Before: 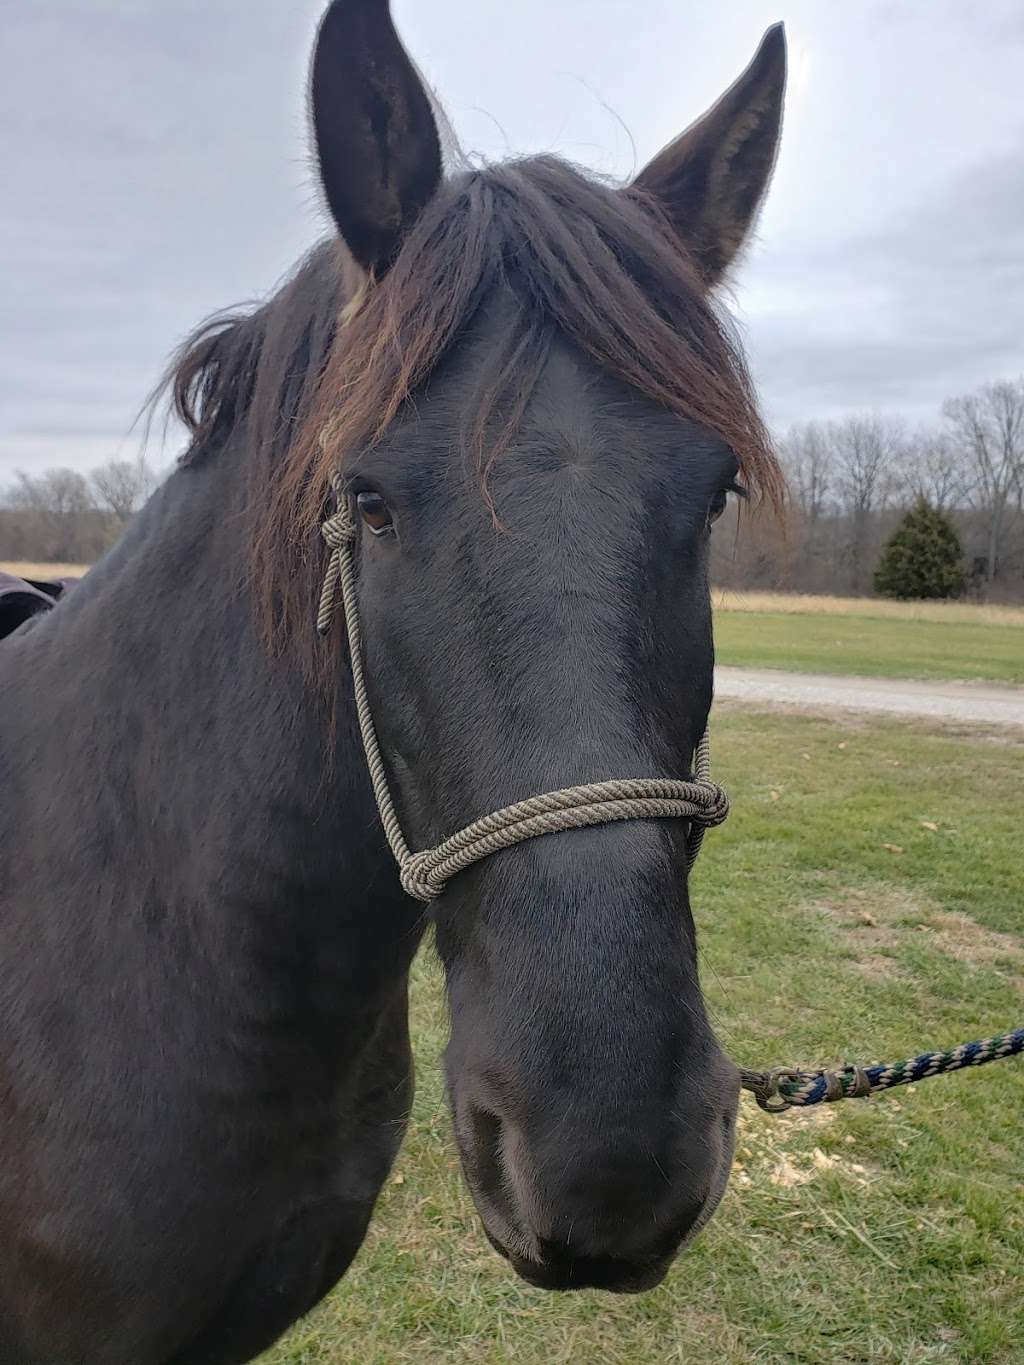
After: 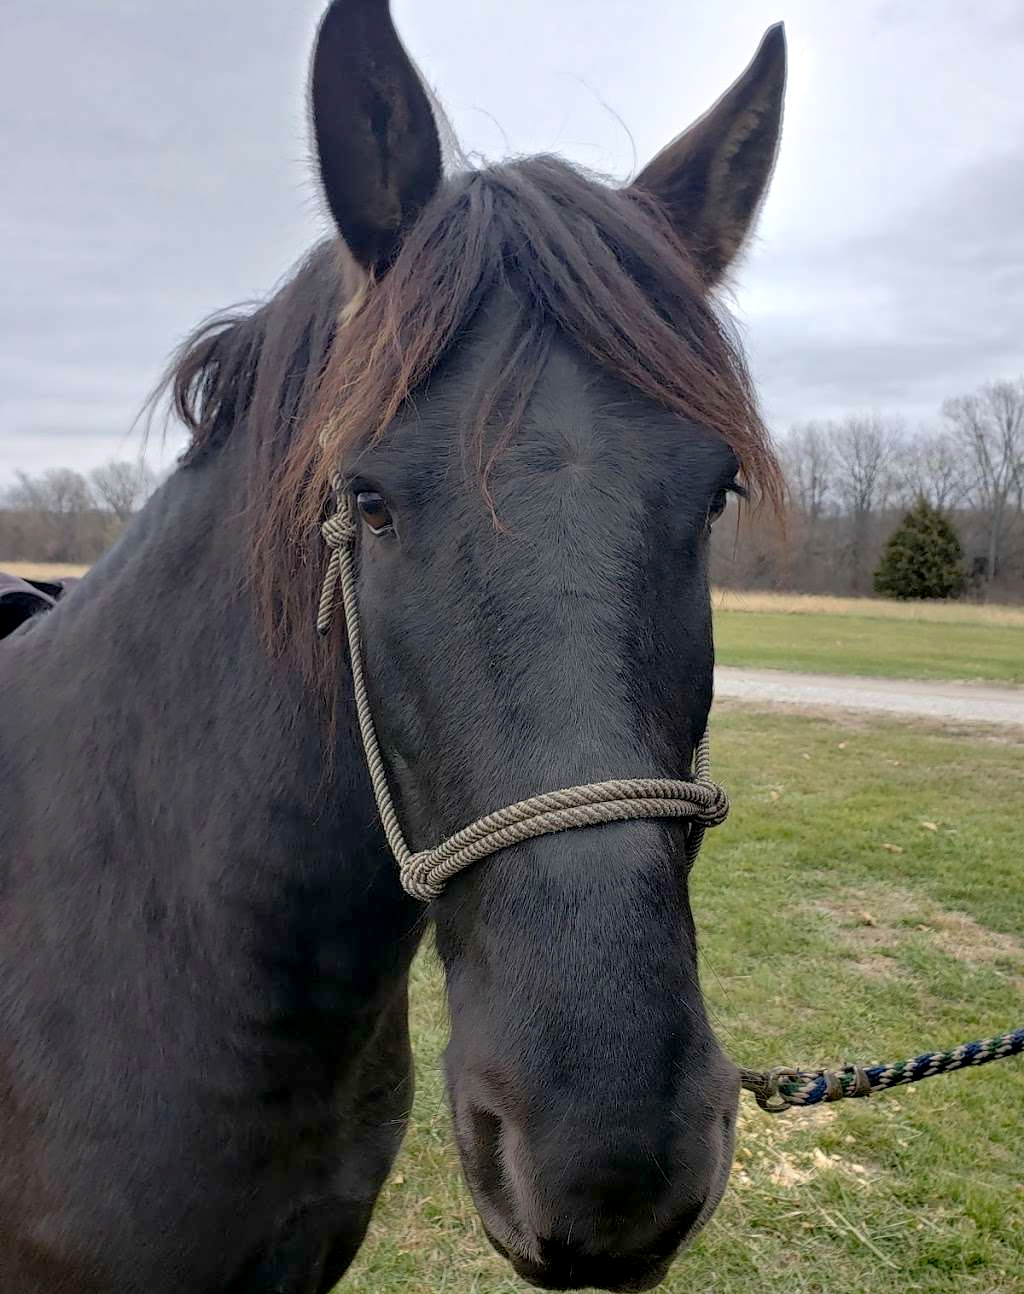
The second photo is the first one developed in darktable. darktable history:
exposure: black level correction 0.008, exposure 0.094 EV, compensate highlight preservation false
crop and rotate: top 0.006%, bottom 5.18%
